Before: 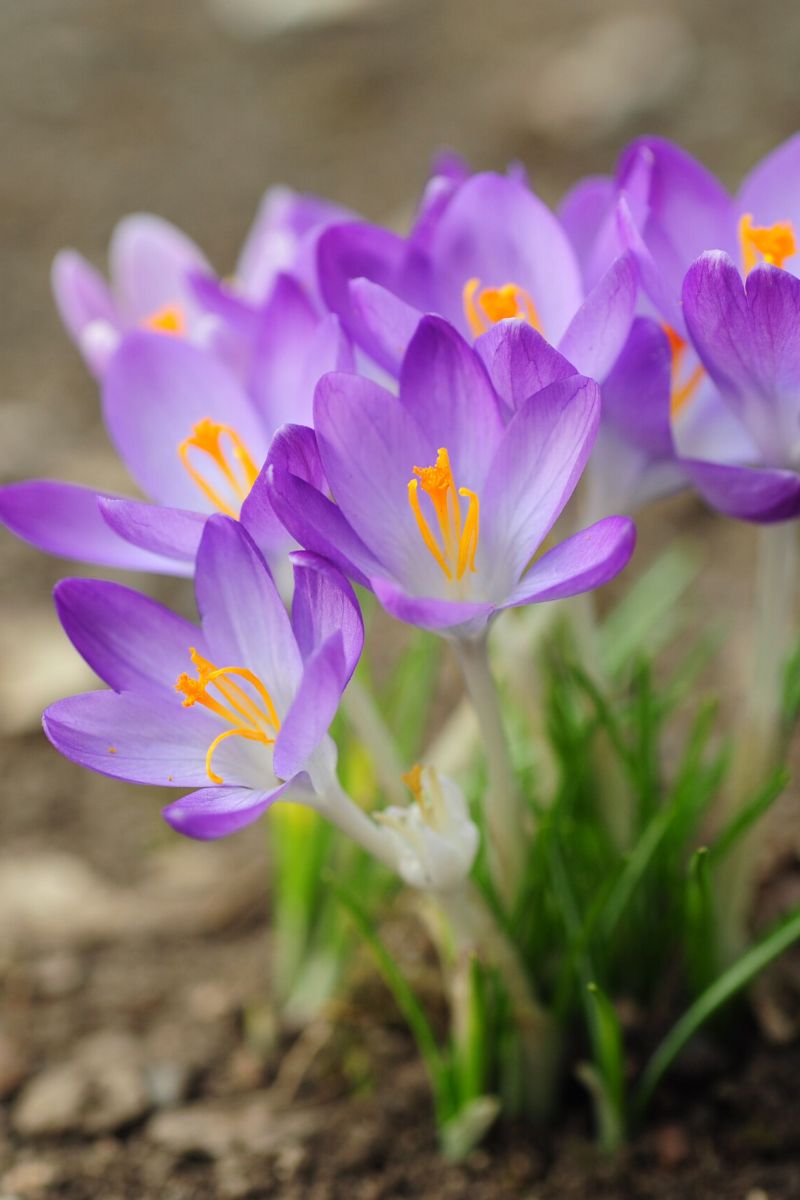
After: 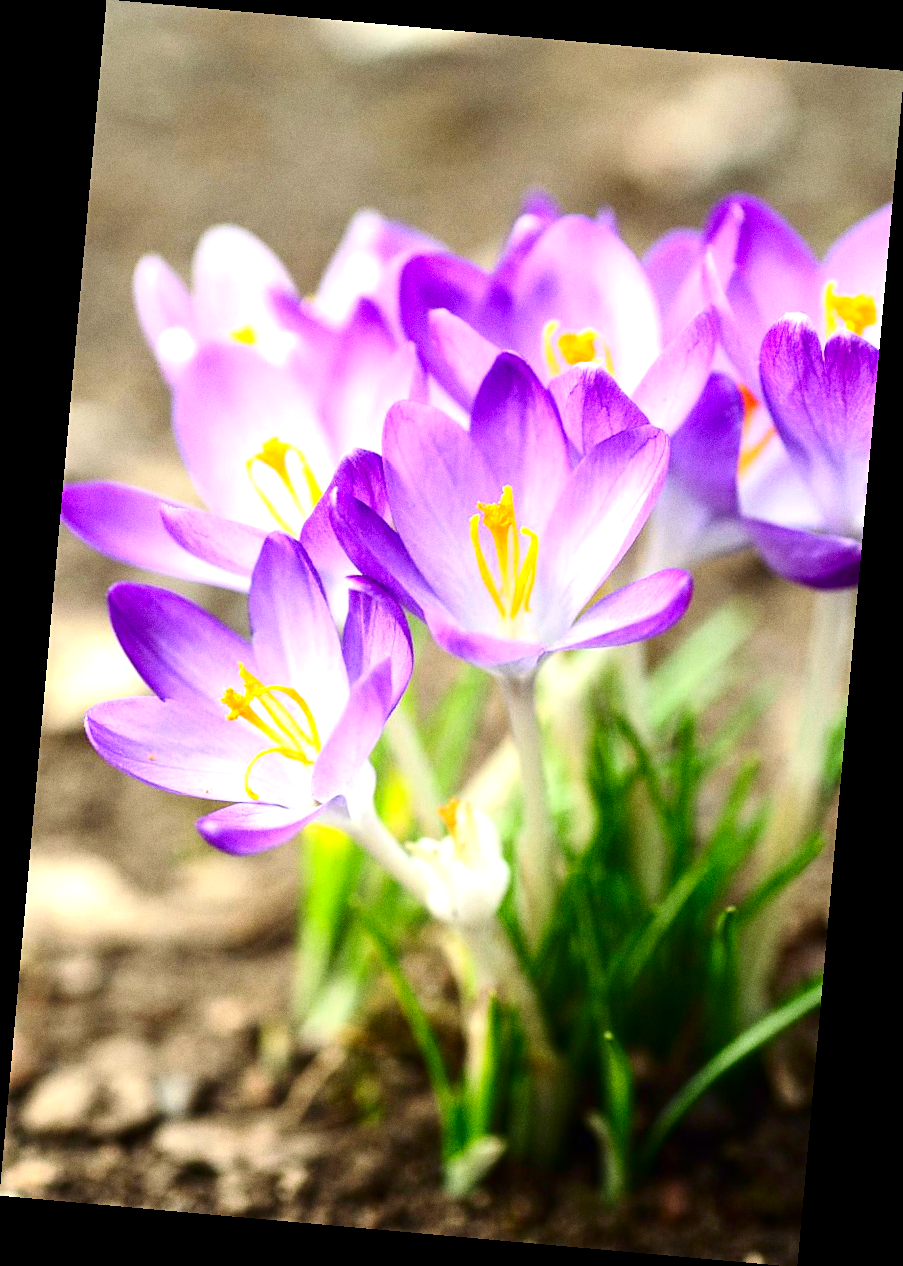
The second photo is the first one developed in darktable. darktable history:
contrast brightness saturation: contrast 0.19, brightness -0.24, saturation 0.11
exposure: black level correction 0, exposure 1.2 EV, compensate exposure bias true, compensate highlight preservation false
sharpen: amount 0.2
grain: on, module defaults
rotate and perspective: rotation 5.12°, automatic cropping off
